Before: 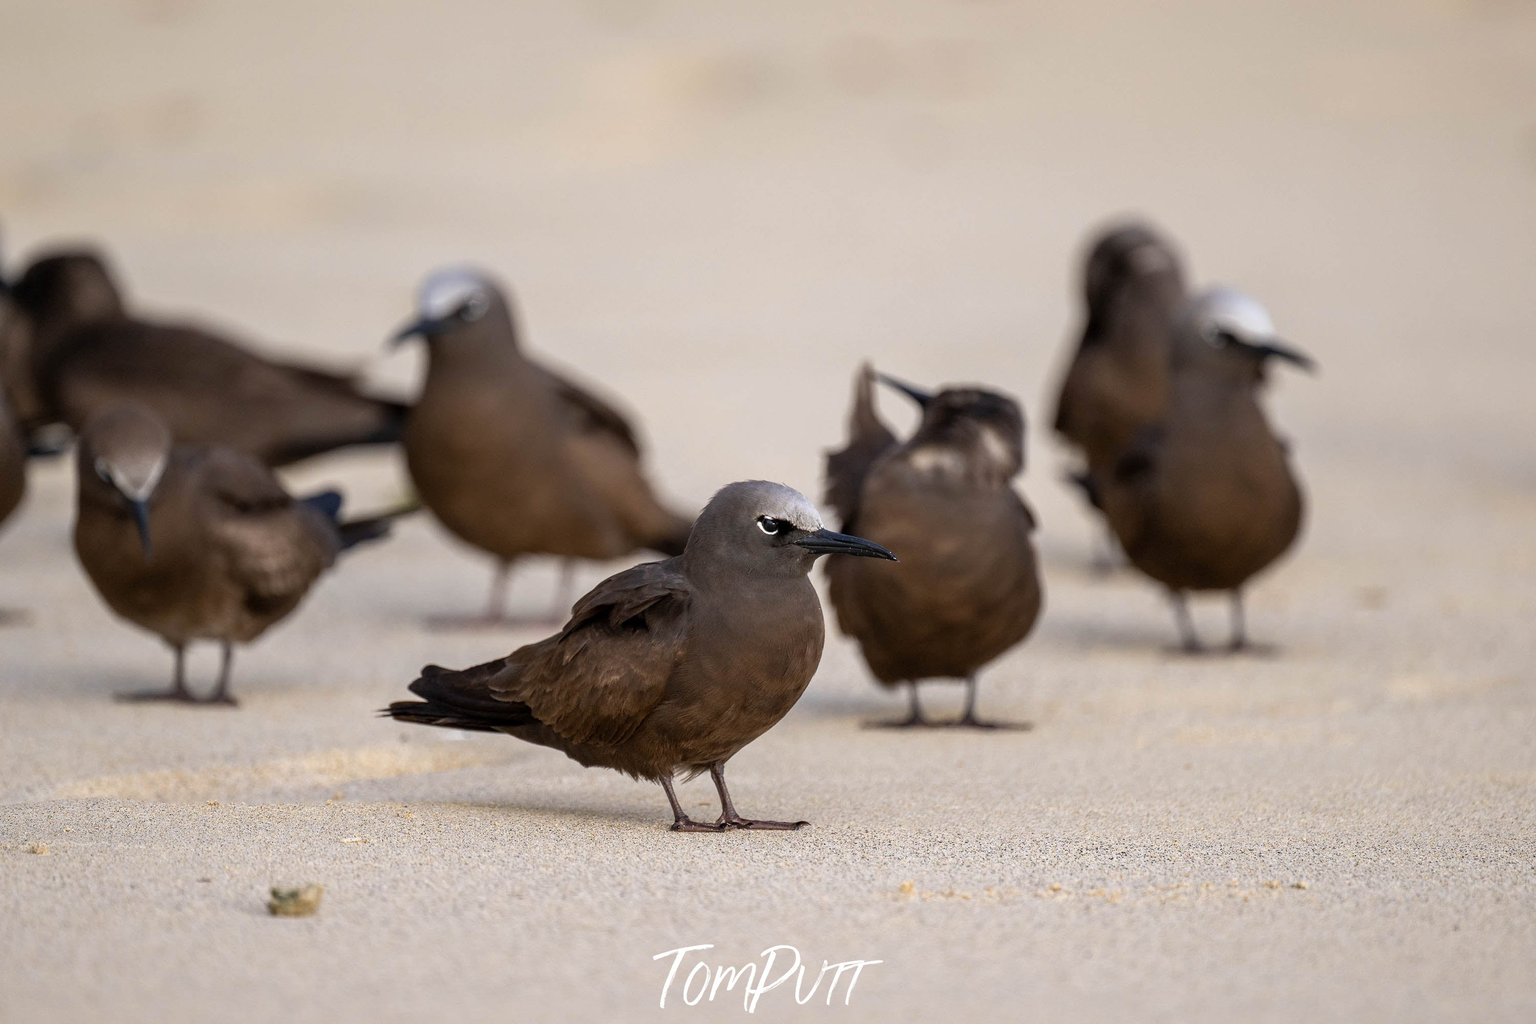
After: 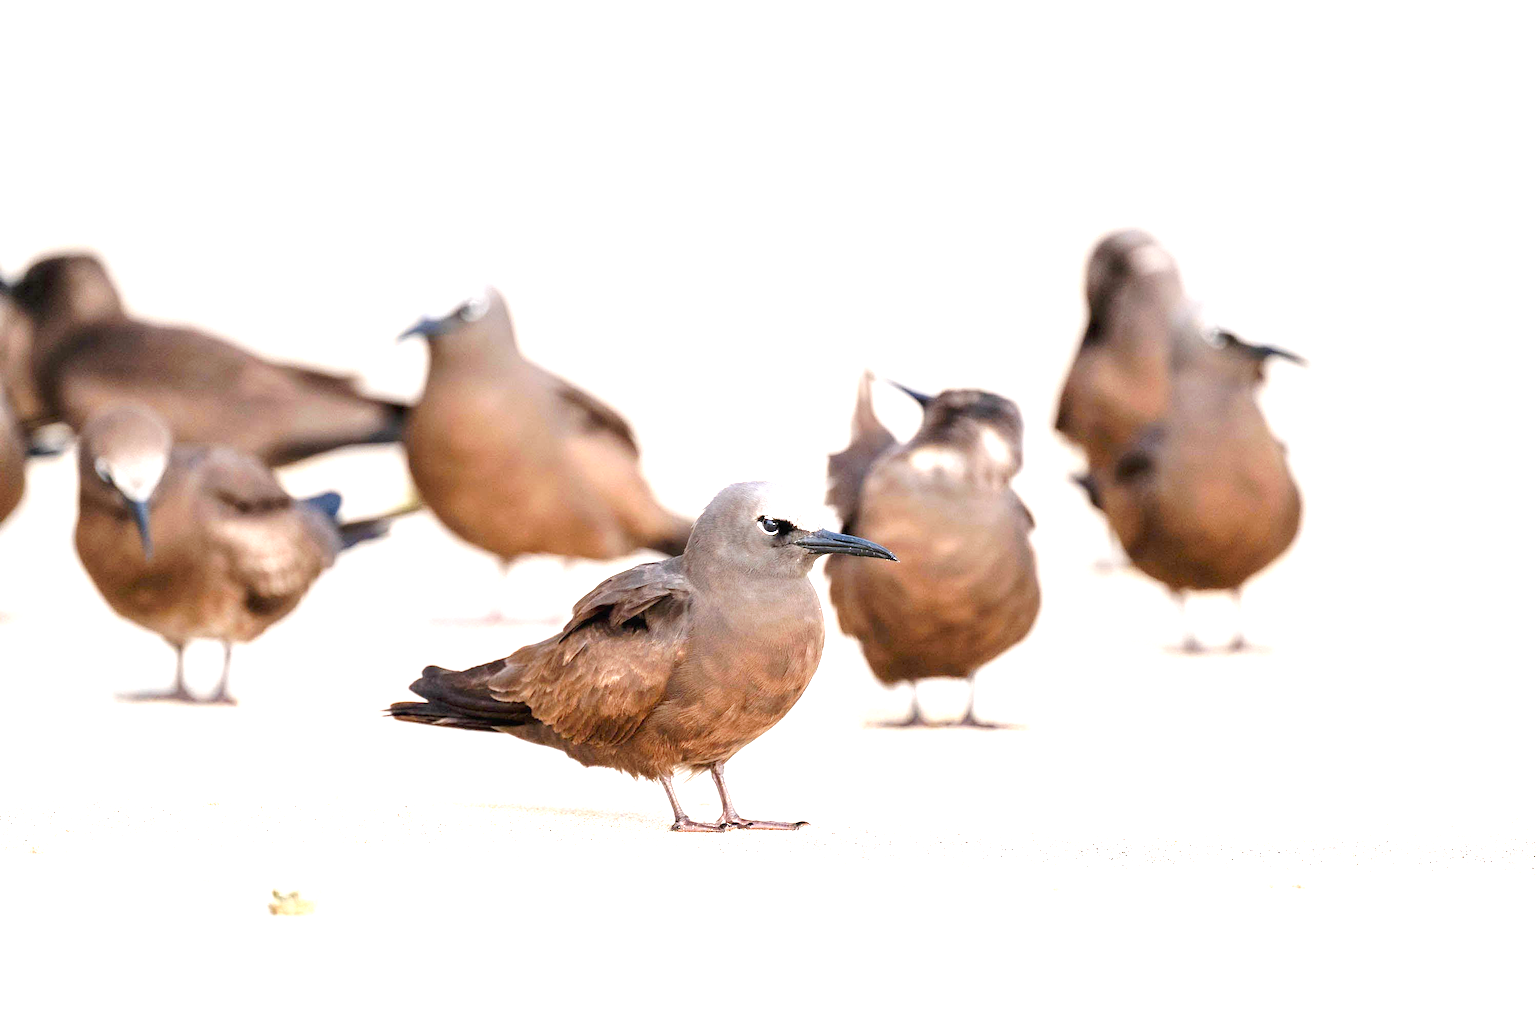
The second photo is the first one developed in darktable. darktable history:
color zones: curves: ch1 [(0.235, 0.558) (0.75, 0.5)]; ch2 [(0.25, 0.462) (0.749, 0.457)]
tone curve: curves: ch0 [(0, 0) (0.003, 0.019) (0.011, 0.022) (0.025, 0.025) (0.044, 0.04) (0.069, 0.069) (0.1, 0.108) (0.136, 0.152) (0.177, 0.199) (0.224, 0.26) (0.277, 0.321) (0.335, 0.392) (0.399, 0.472) (0.468, 0.547) (0.543, 0.624) (0.623, 0.713) (0.709, 0.786) (0.801, 0.865) (0.898, 0.939) (1, 1)], preserve colors none
exposure: exposure 2.238 EV, compensate highlight preservation false
